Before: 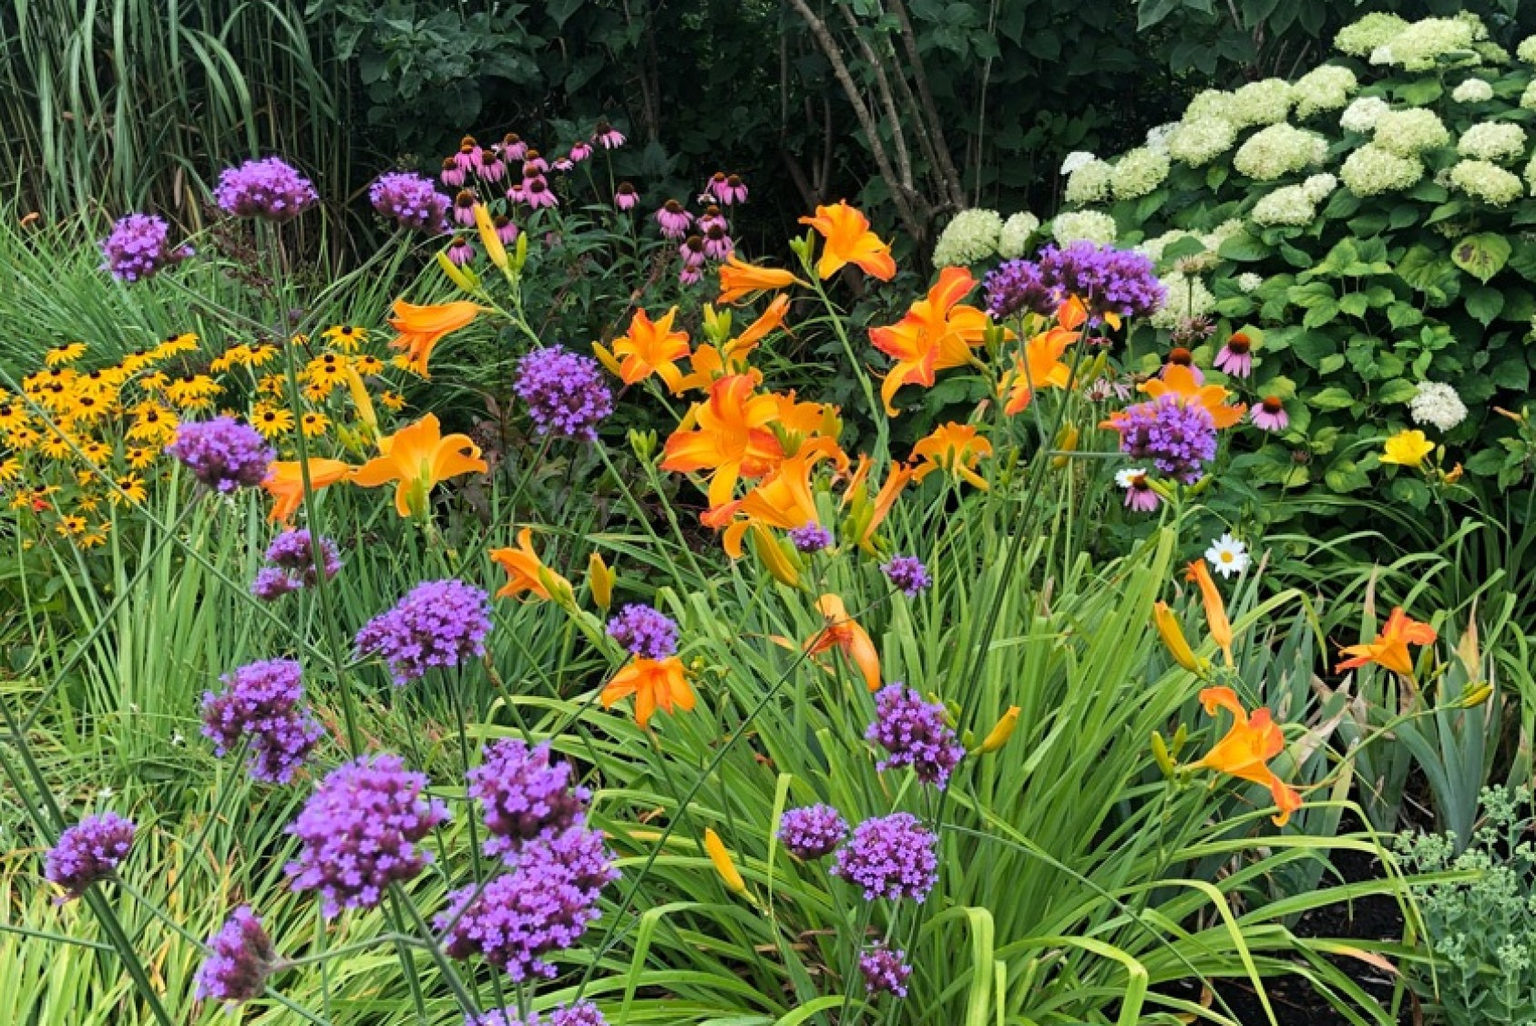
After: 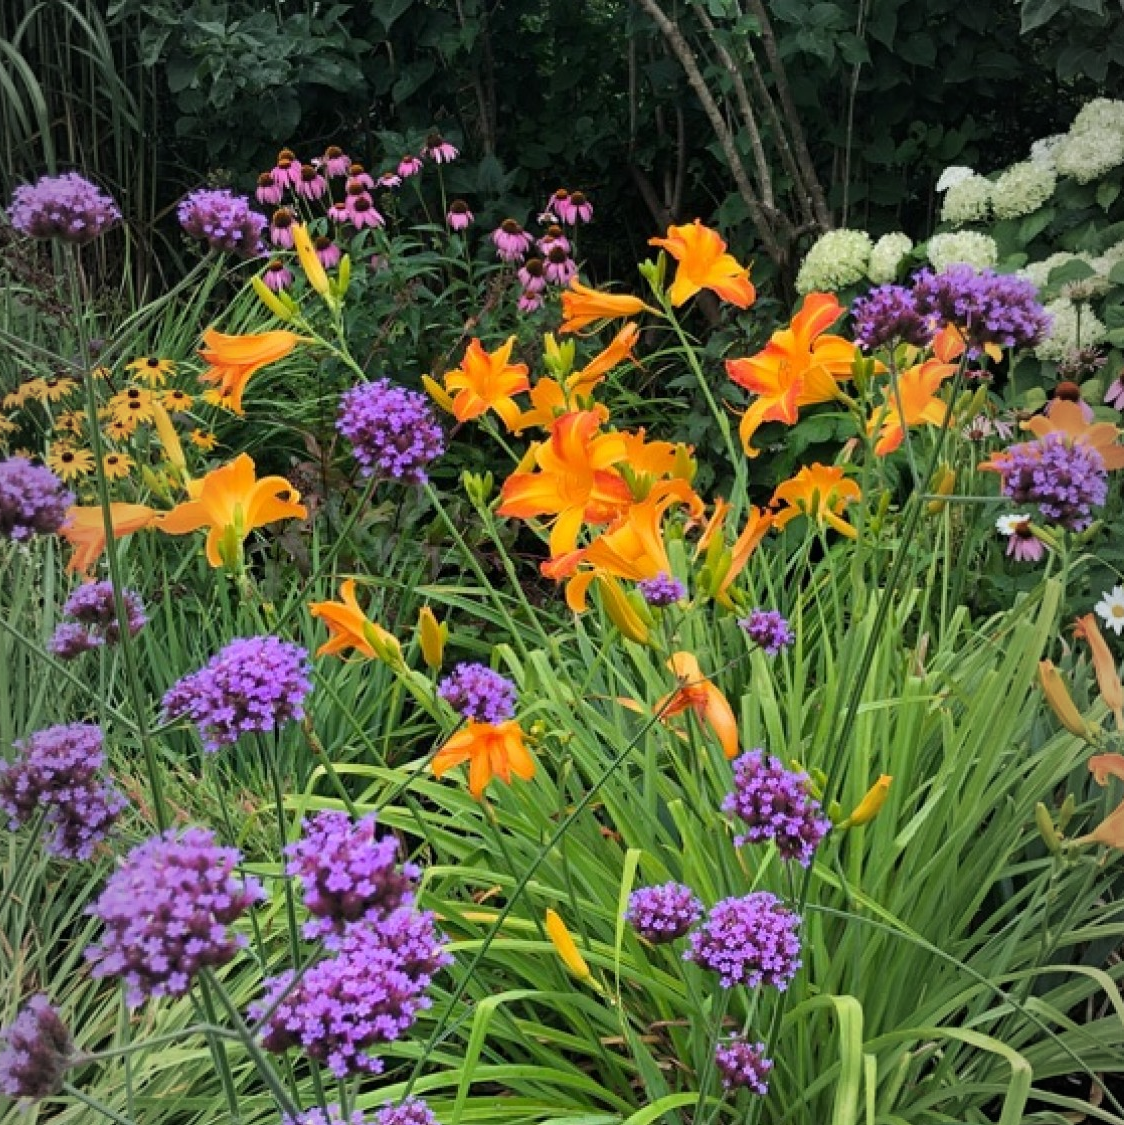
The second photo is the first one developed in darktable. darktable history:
crop and rotate: left 13.537%, right 19.796%
vignetting: fall-off start 97%, fall-off radius 100%, width/height ratio 0.609, unbound false
tone equalizer: on, module defaults
